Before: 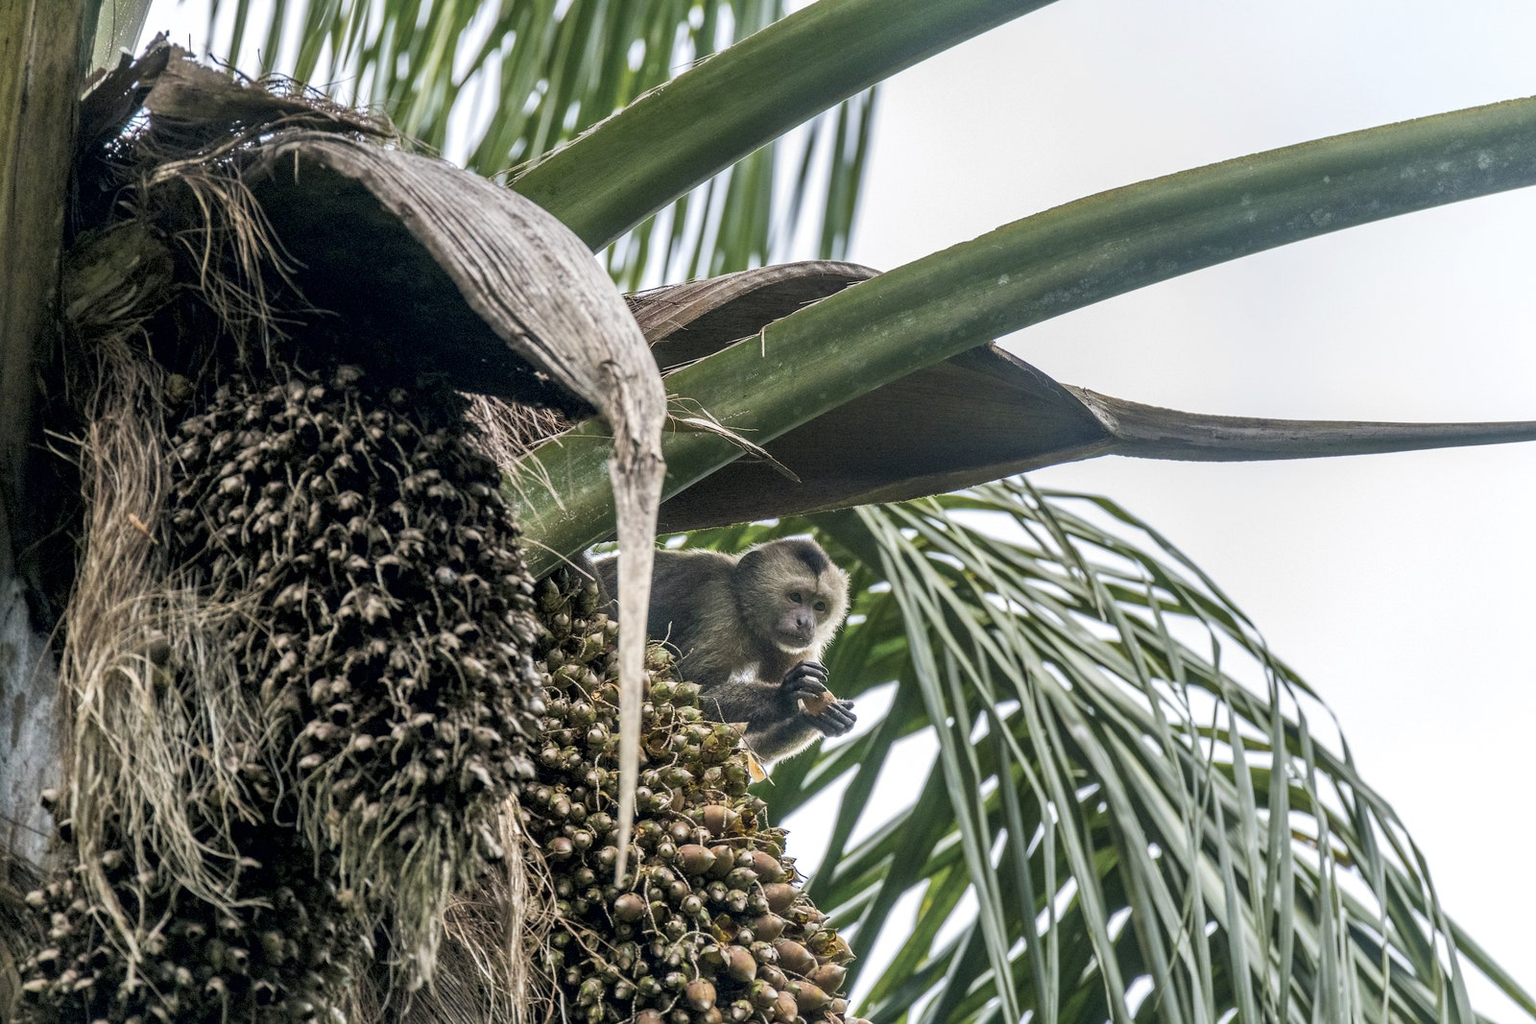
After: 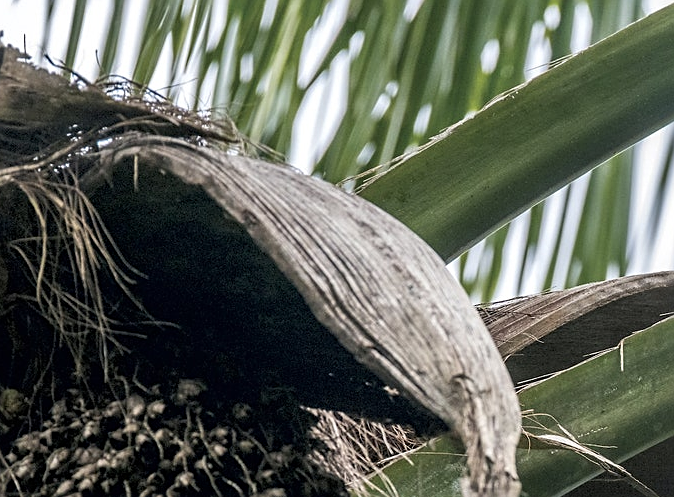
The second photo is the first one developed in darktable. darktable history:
crop and rotate: left 10.82%, top 0.094%, right 47.046%, bottom 53.308%
sharpen: on, module defaults
